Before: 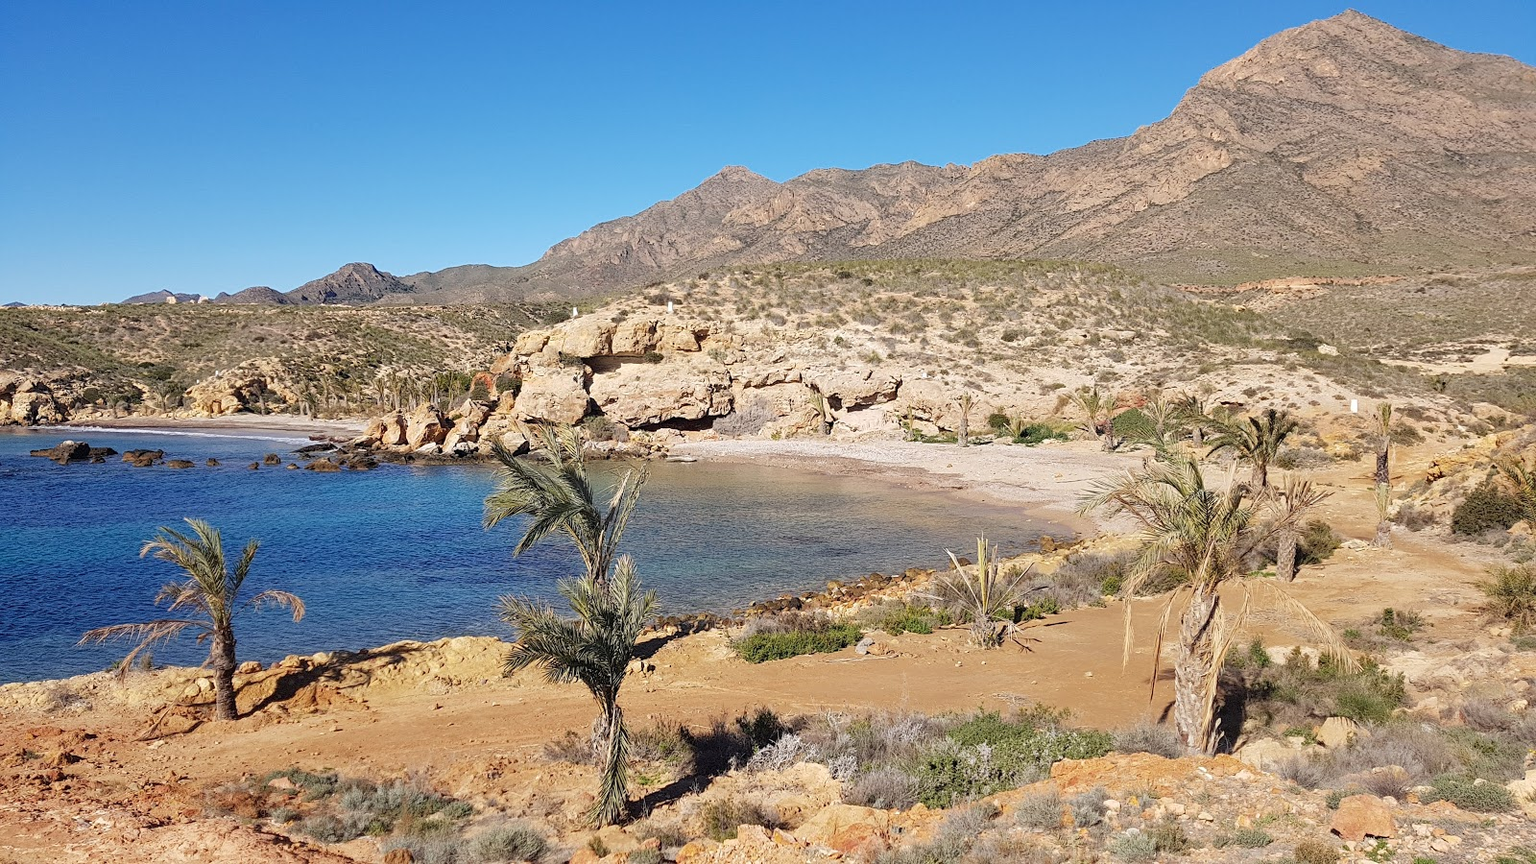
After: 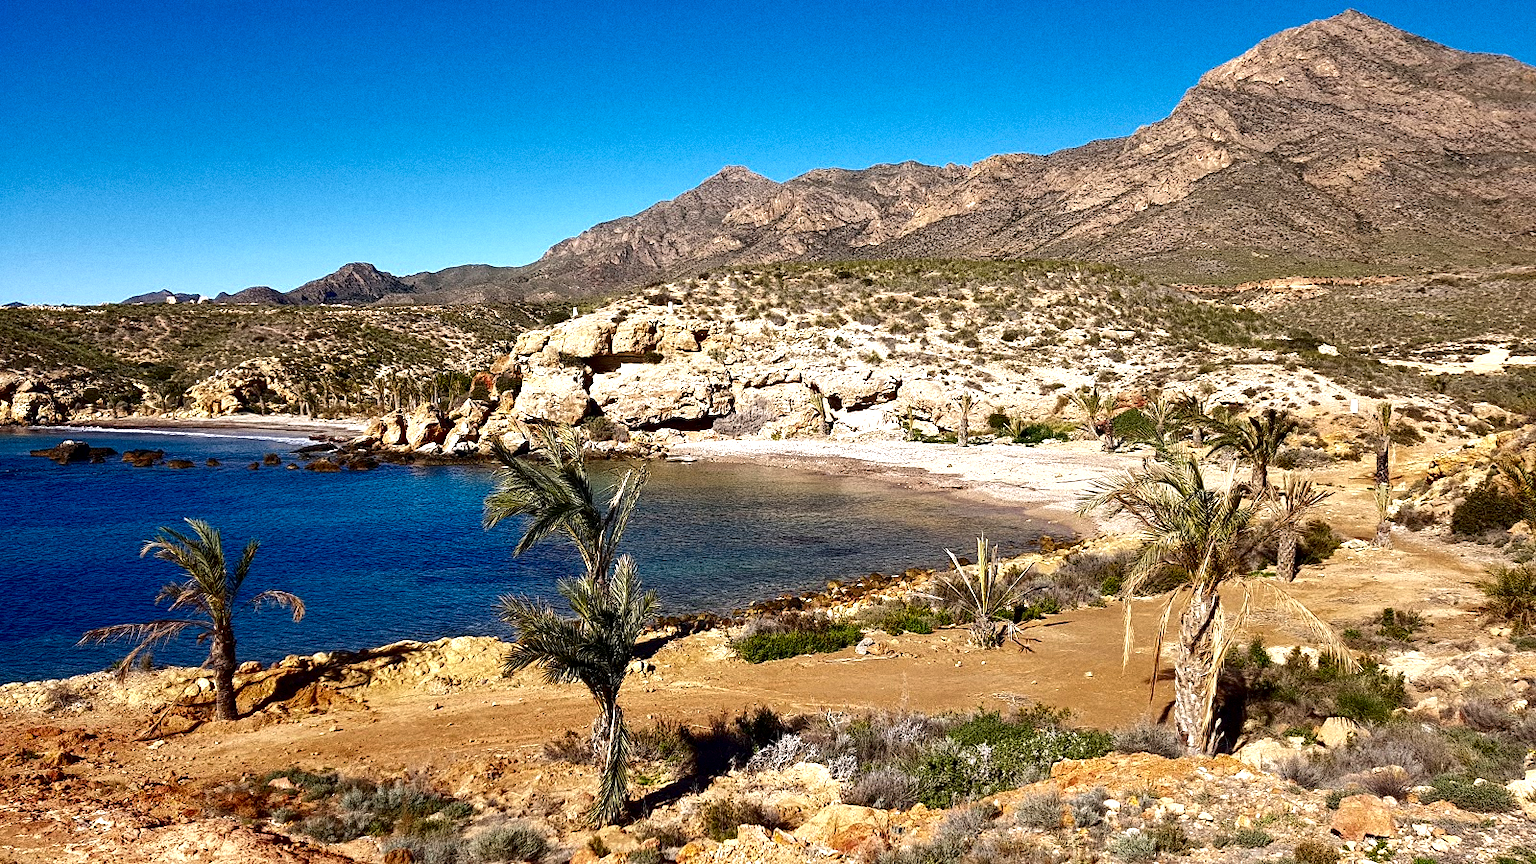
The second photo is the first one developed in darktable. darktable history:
contrast brightness saturation: contrast 0.09, brightness -0.59, saturation 0.17
exposure: exposure 0.6 EV, compensate highlight preservation false
grain: on, module defaults
local contrast: highlights 100%, shadows 100%, detail 120%, midtone range 0.2
